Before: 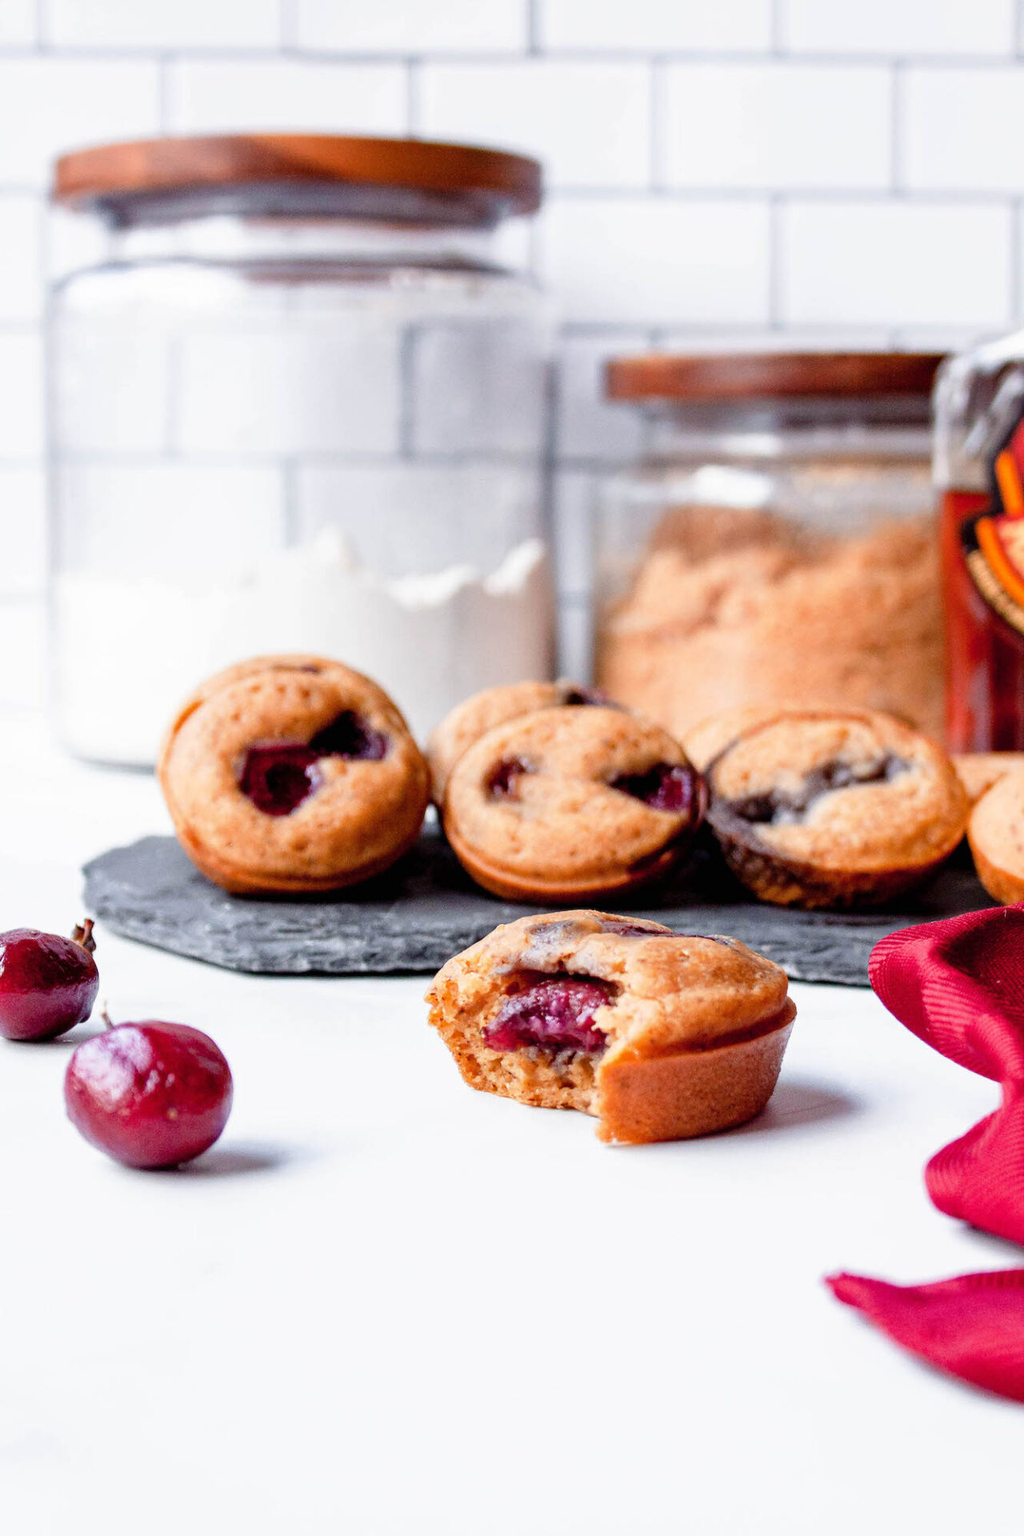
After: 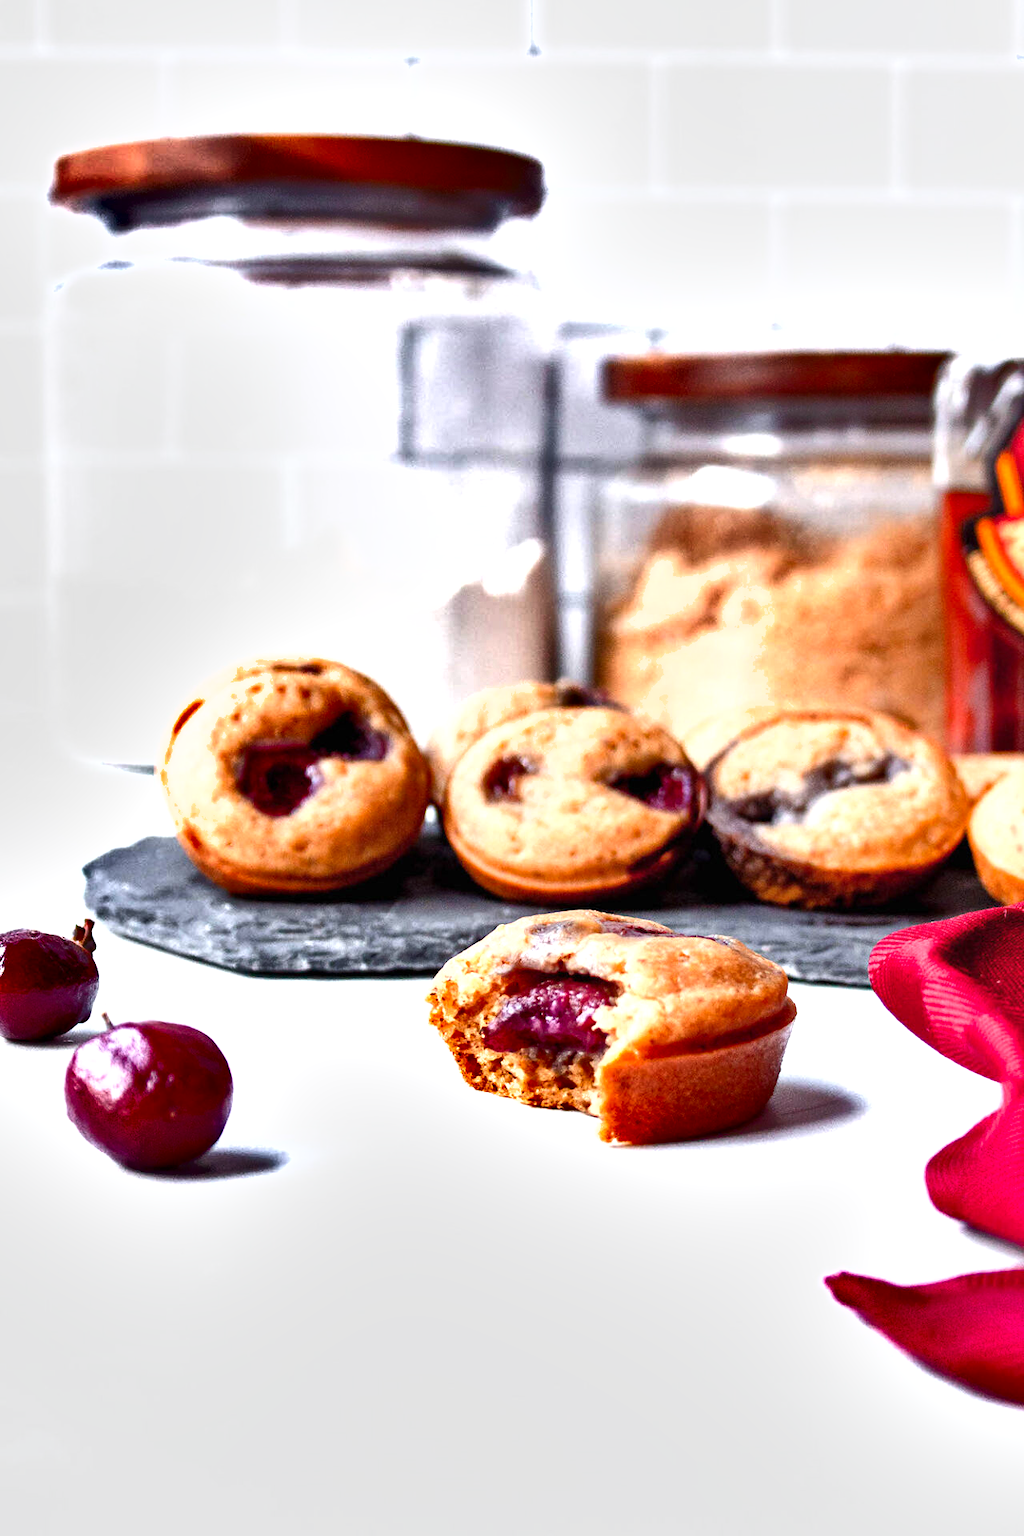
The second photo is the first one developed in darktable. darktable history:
exposure: exposure 0.7 EV, compensate highlight preservation false
shadows and highlights: shadows 60, highlights -60.23, soften with gaussian
